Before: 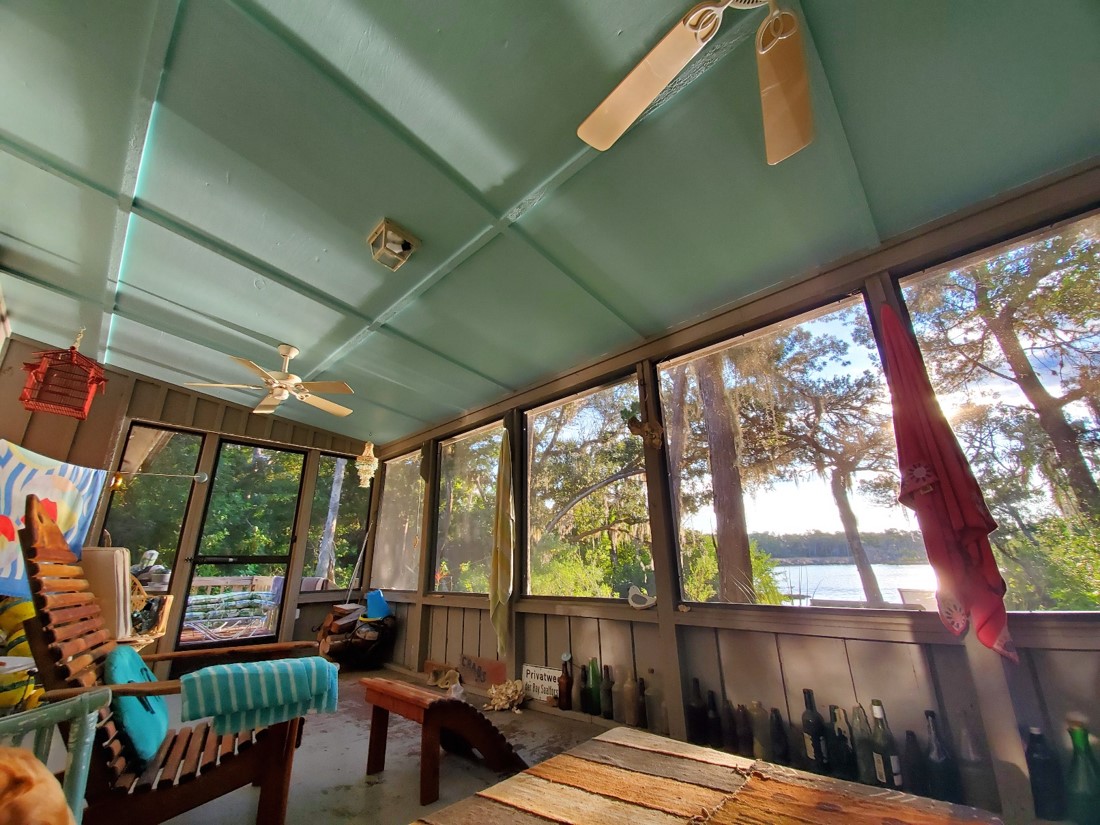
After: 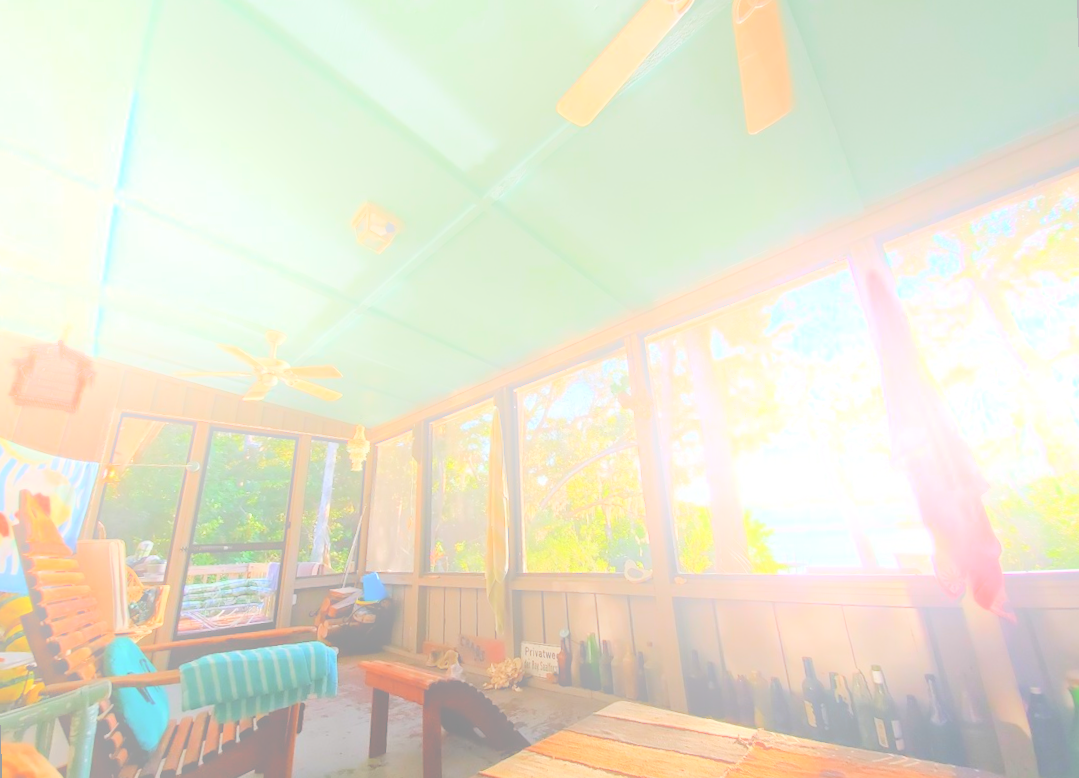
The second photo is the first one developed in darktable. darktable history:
rotate and perspective: rotation -2°, crop left 0.022, crop right 0.978, crop top 0.049, crop bottom 0.951
bloom: size 25%, threshold 5%, strength 90%
